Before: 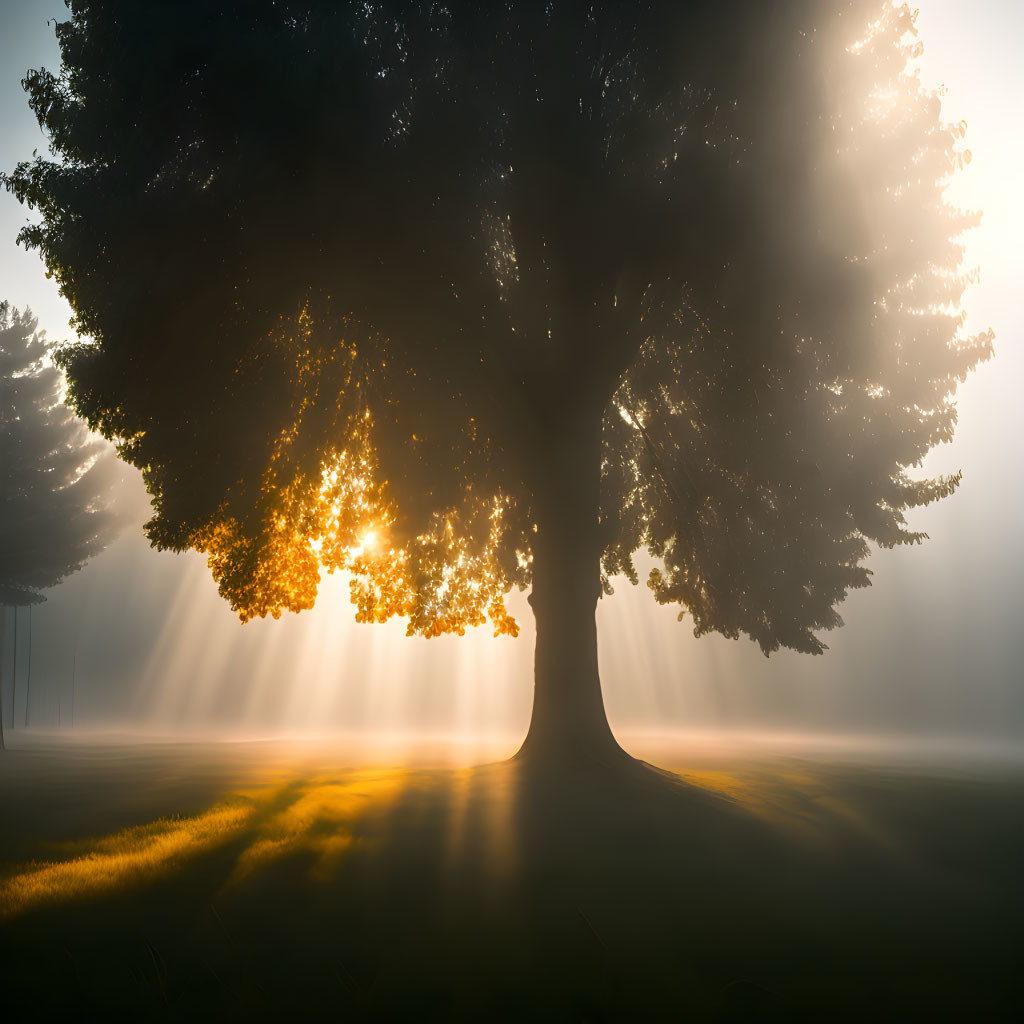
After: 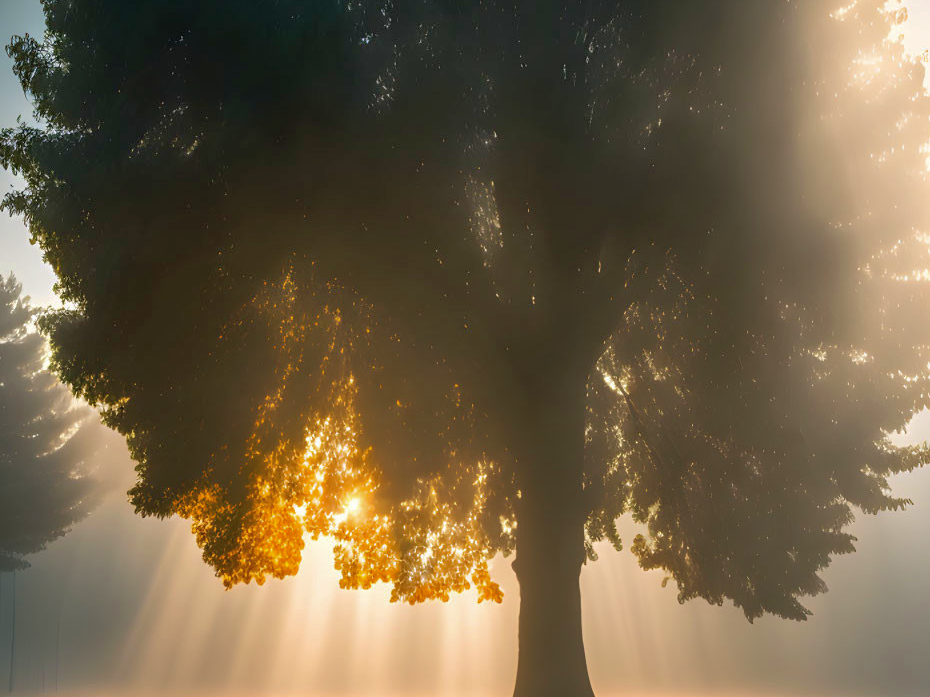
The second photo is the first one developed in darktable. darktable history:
crop: left 1.574%, top 3.403%, right 7.536%, bottom 28.456%
velvia: on, module defaults
shadows and highlights: on, module defaults
